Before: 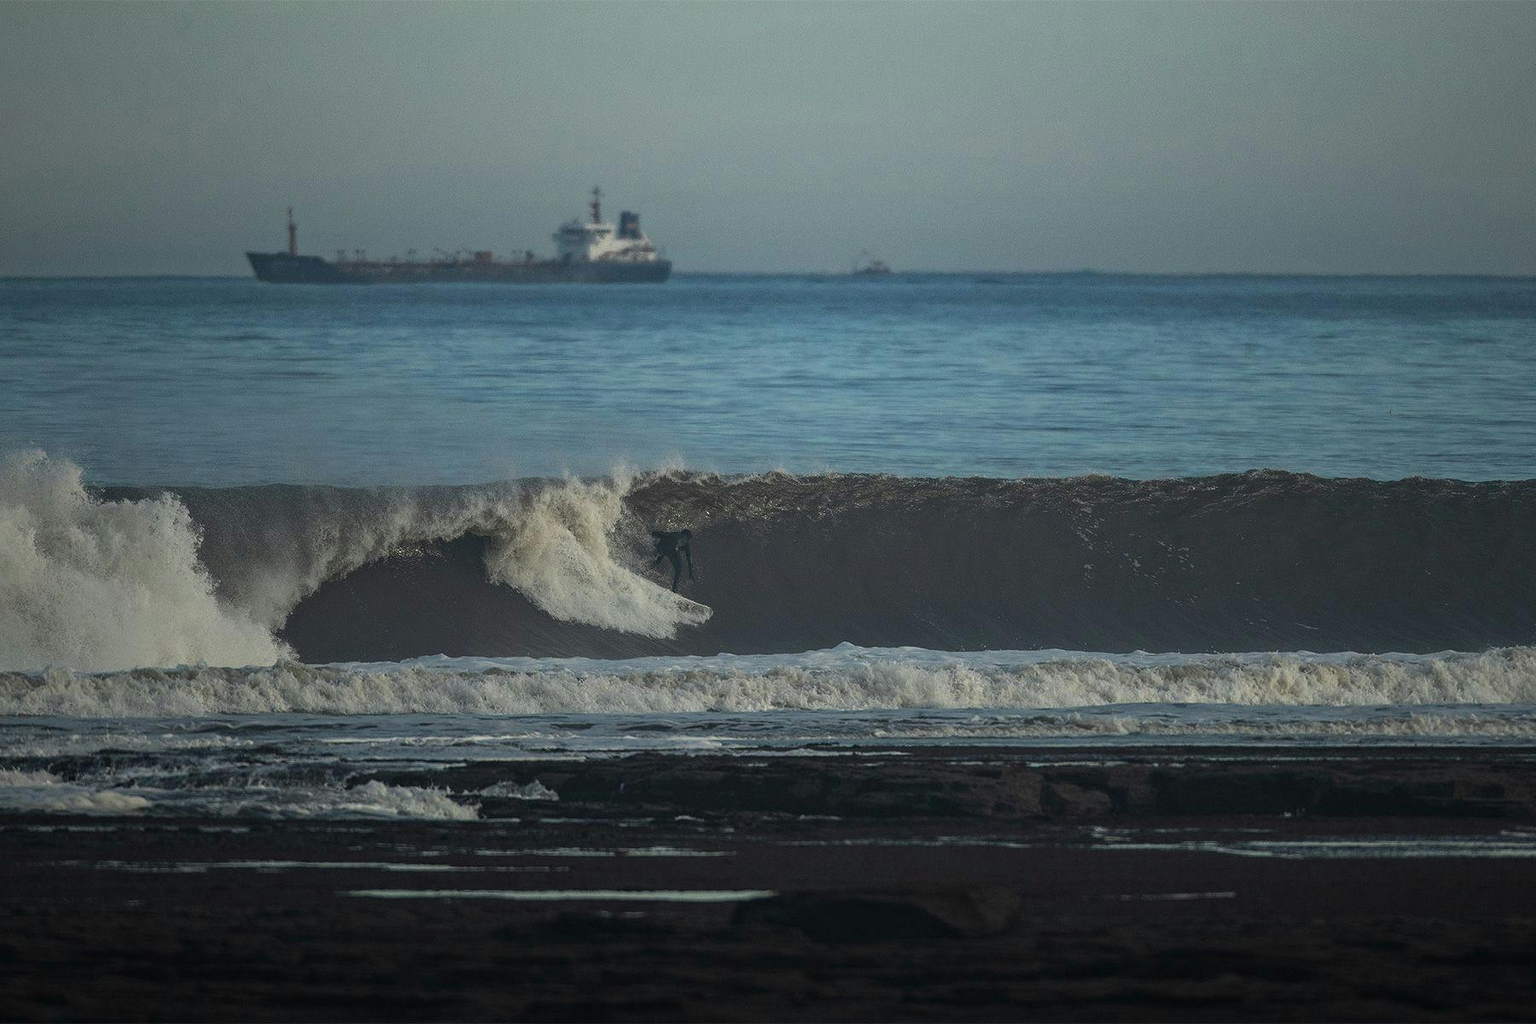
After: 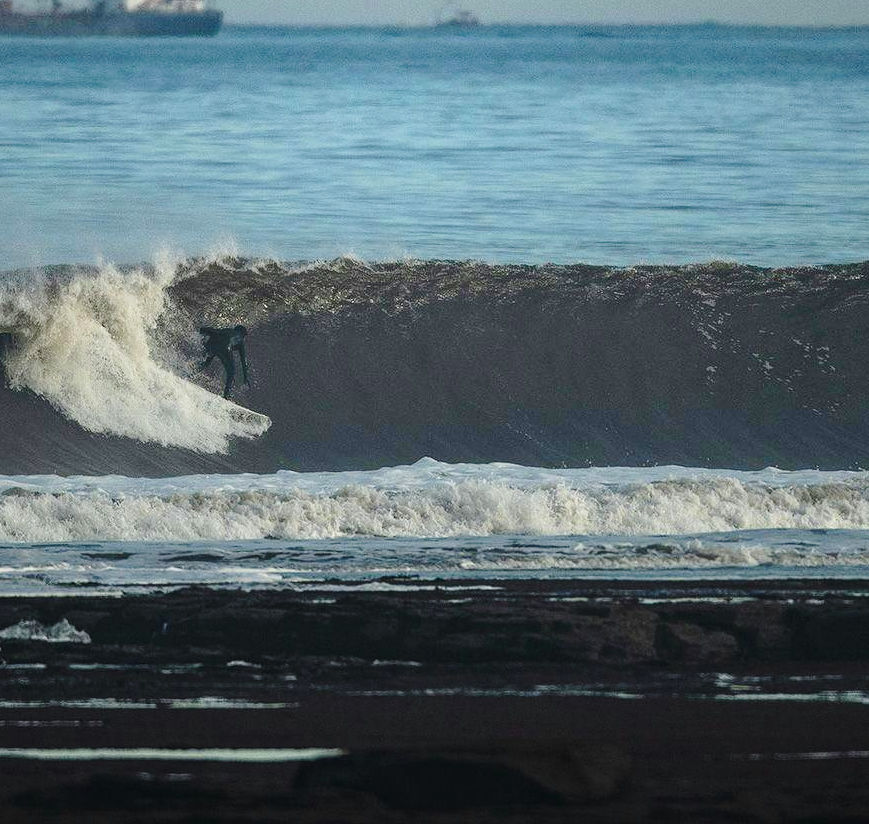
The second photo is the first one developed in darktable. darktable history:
crop: left 31.379%, top 24.658%, right 20.326%, bottom 6.628%
base curve: curves: ch0 [(0, 0) (0.028, 0.03) (0.121, 0.232) (0.46, 0.748) (0.859, 0.968) (1, 1)], preserve colors none
